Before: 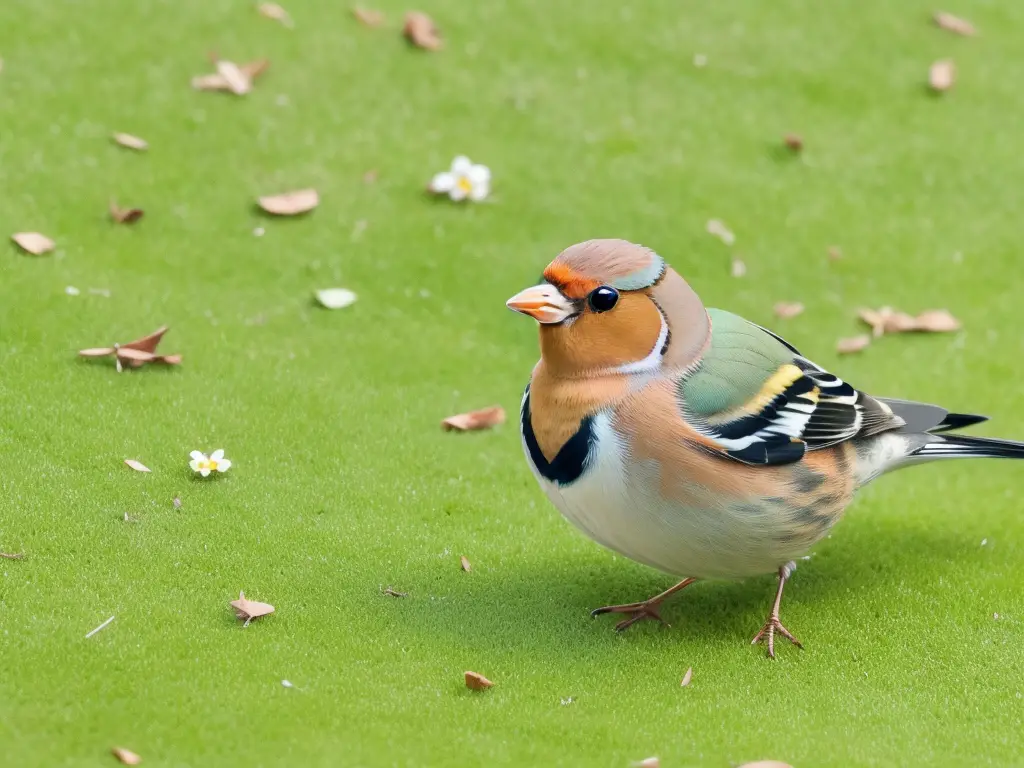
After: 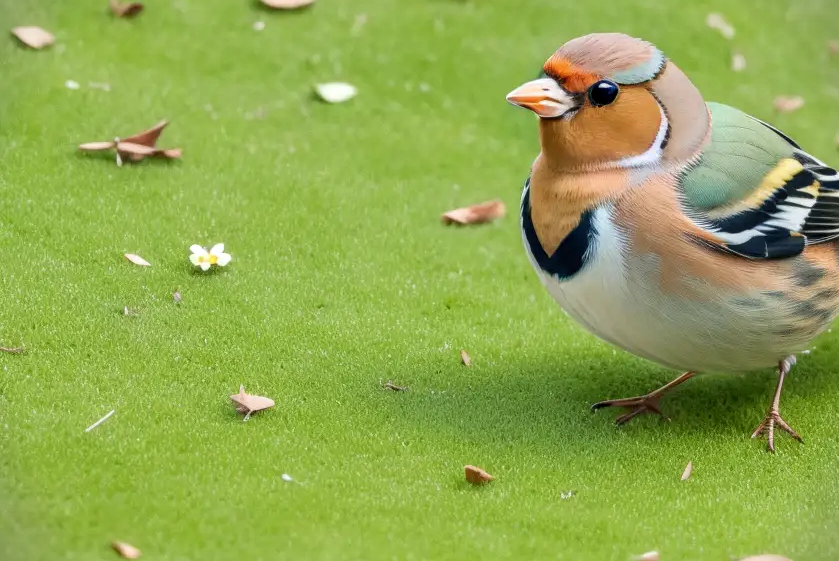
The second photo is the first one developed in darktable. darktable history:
crop: top 26.892%, right 18.047%
vignetting: fall-off start 100.46%, brightness -0.575
local contrast: on, module defaults
